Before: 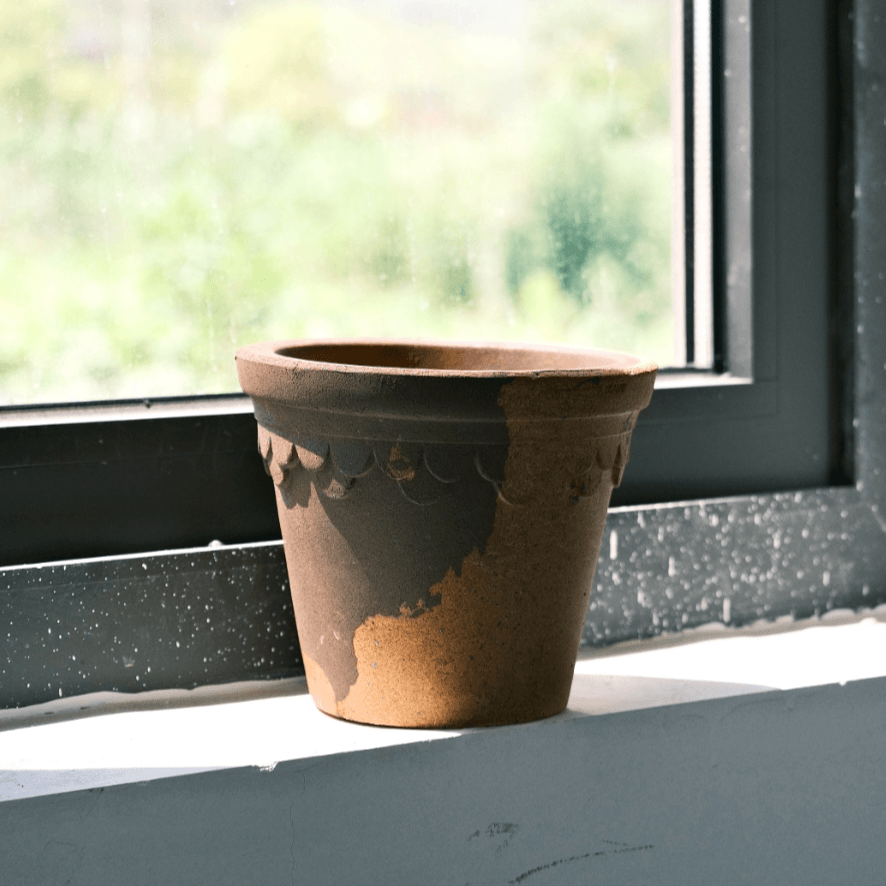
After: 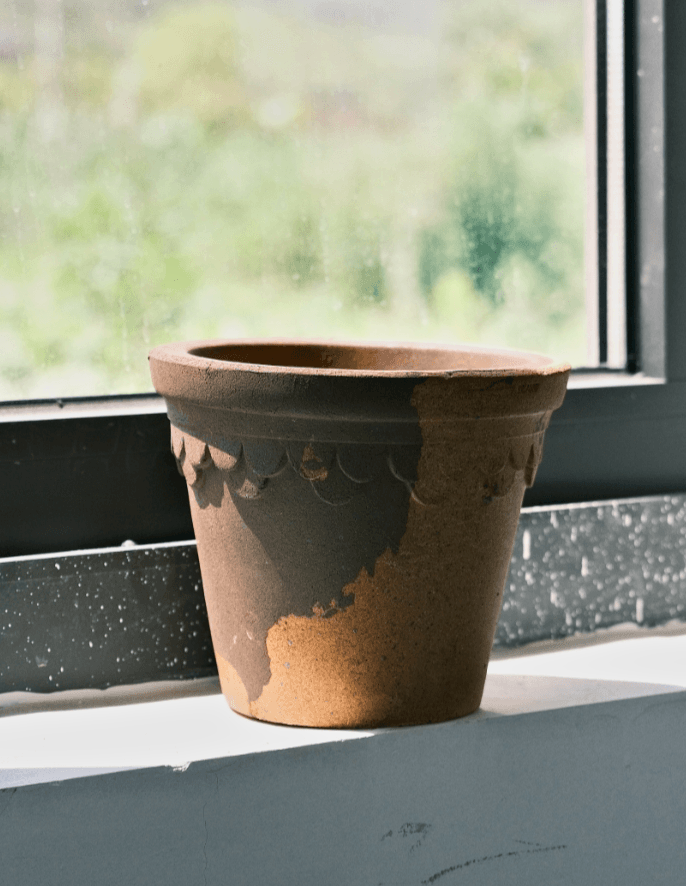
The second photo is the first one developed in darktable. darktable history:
crop: left 9.88%, right 12.664%
tone equalizer: -8 EV -0.002 EV, -7 EV 0.005 EV, -6 EV -0.009 EV, -5 EV 0.011 EV, -4 EV -0.012 EV, -3 EV 0.007 EV, -2 EV -0.062 EV, -1 EV -0.293 EV, +0 EV -0.582 EV, smoothing diameter 2%, edges refinement/feathering 20, mask exposure compensation -1.57 EV, filter diffusion 5
shadows and highlights: soften with gaussian
